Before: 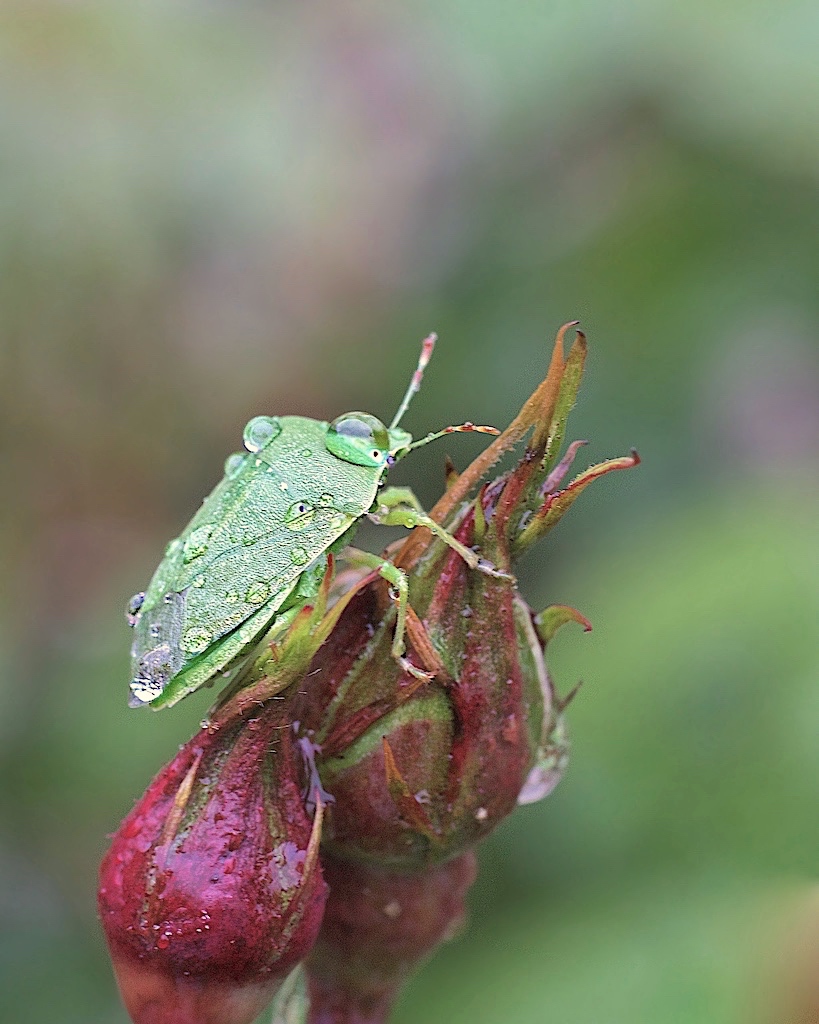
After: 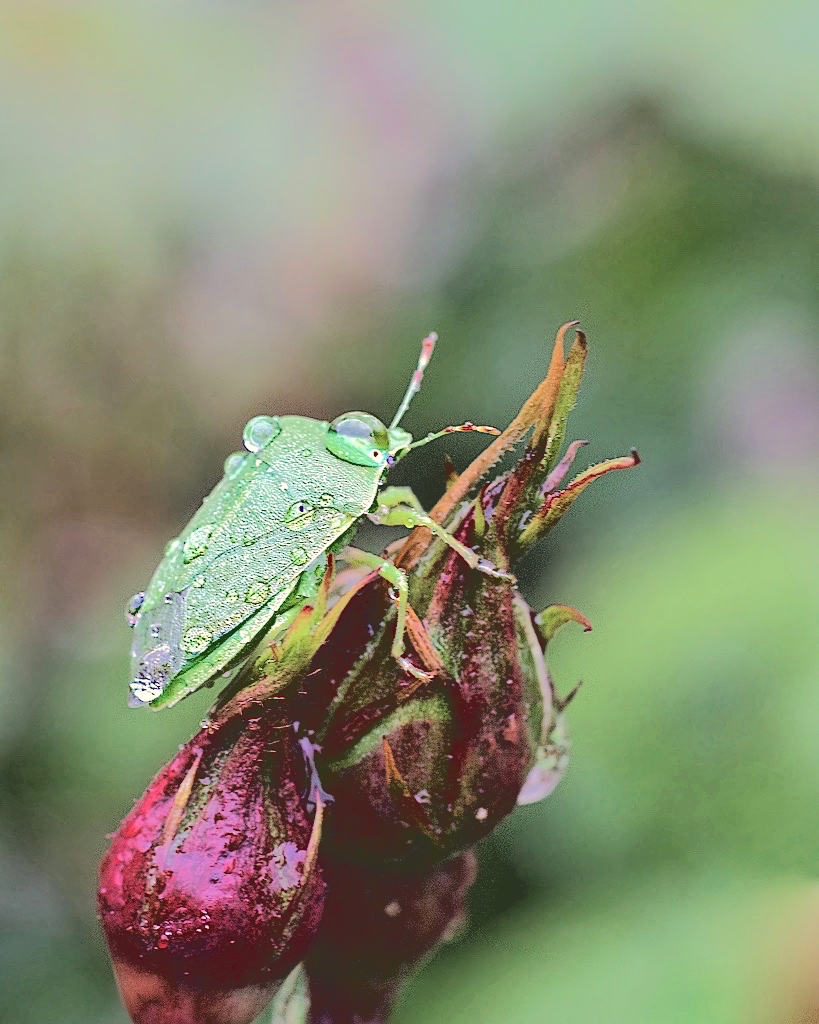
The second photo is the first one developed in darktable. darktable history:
base curve: curves: ch0 [(0.065, 0.026) (0.236, 0.358) (0.53, 0.546) (0.777, 0.841) (0.924, 0.992)], preserve colors average RGB
